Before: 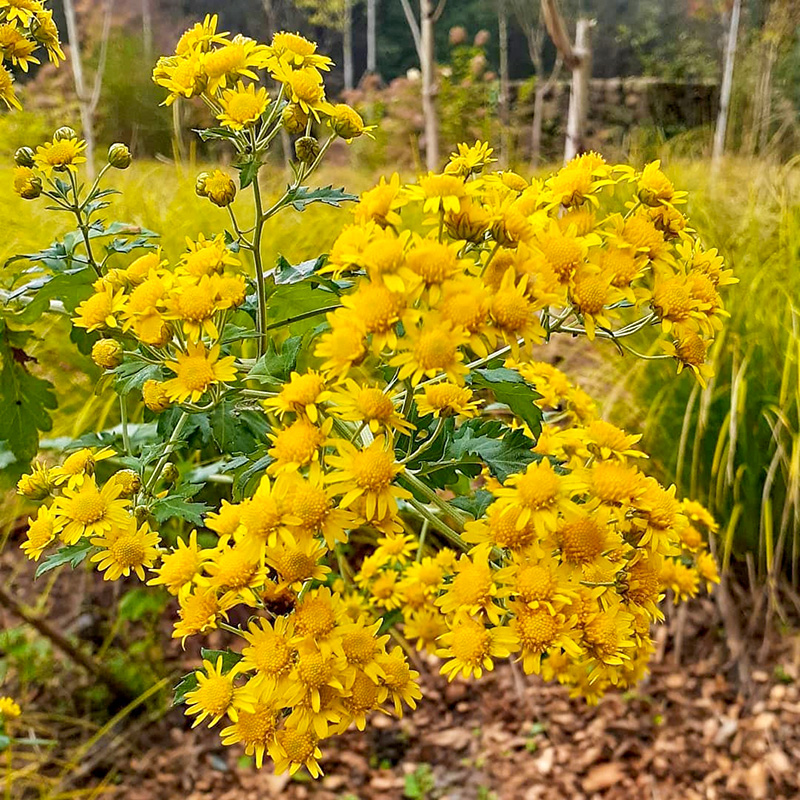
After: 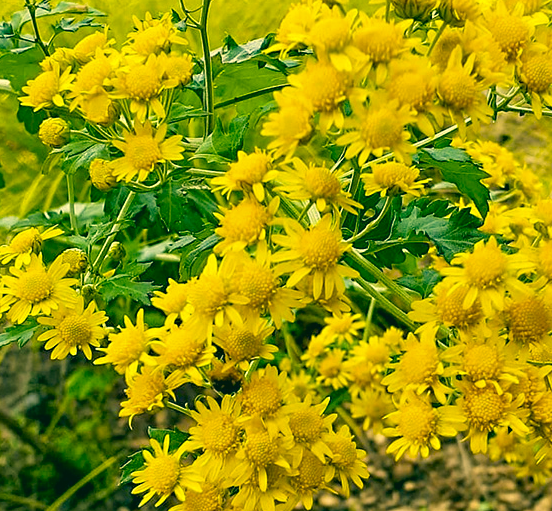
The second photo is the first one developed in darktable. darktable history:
color correction: highlights a* 1.79, highlights b* 34.11, shadows a* -37.04, shadows b* -5.84
sharpen: radius 5.329, amount 0.316, threshold 26.535
crop: left 6.689%, top 27.734%, right 24.26%, bottom 8.349%
contrast brightness saturation: saturation -0.054
